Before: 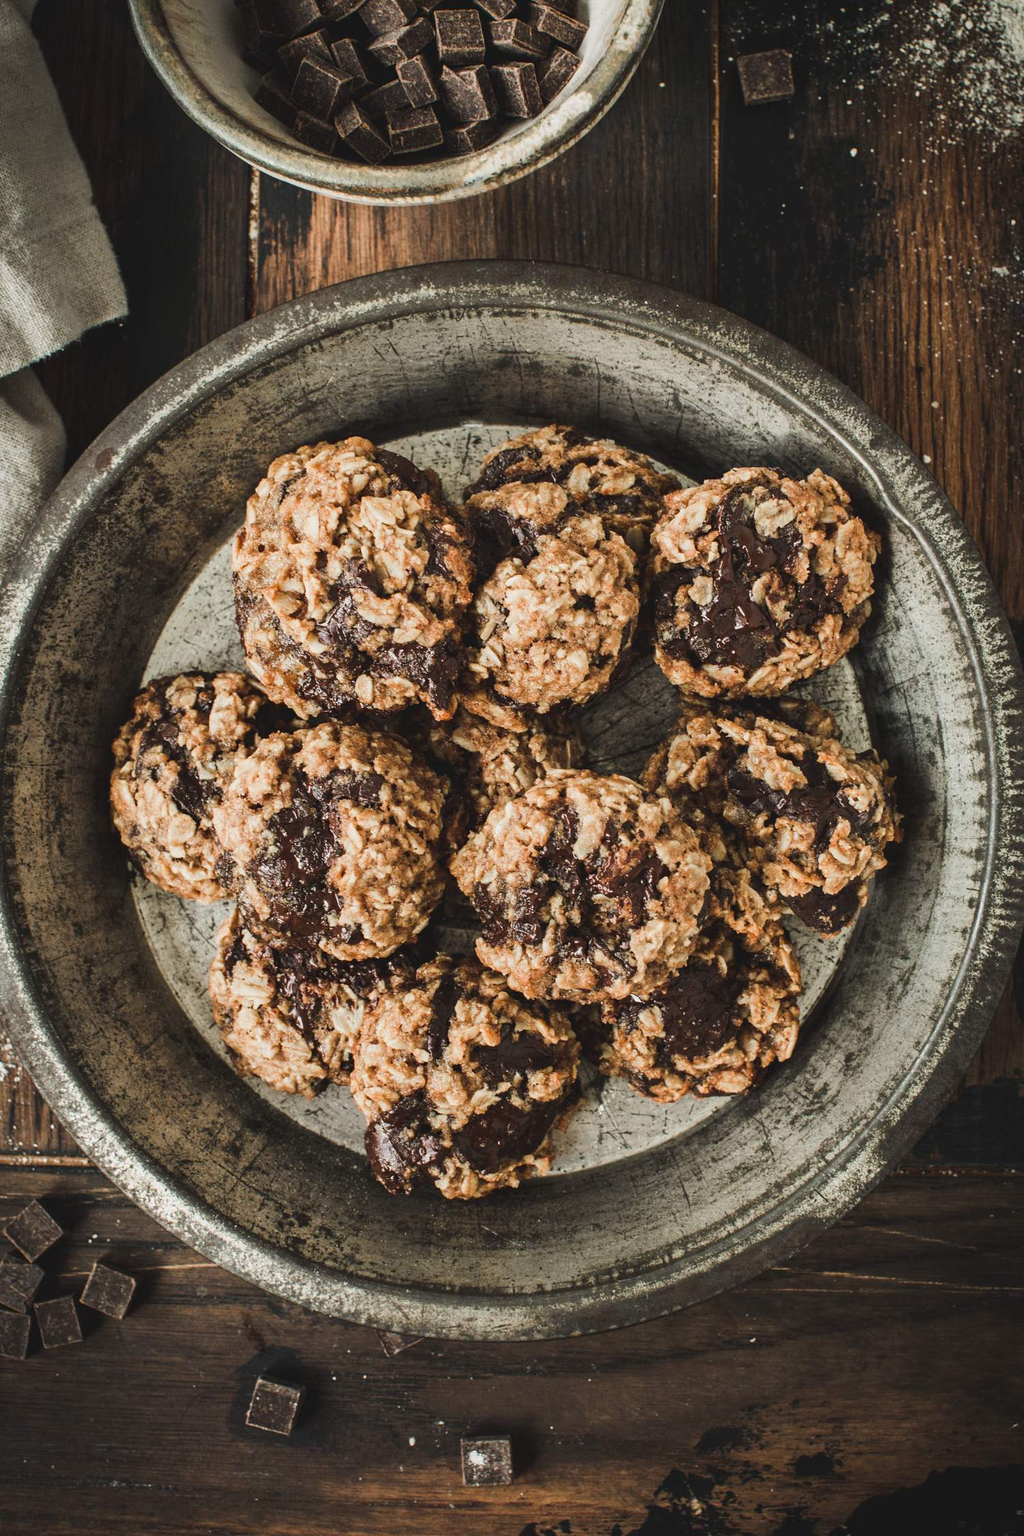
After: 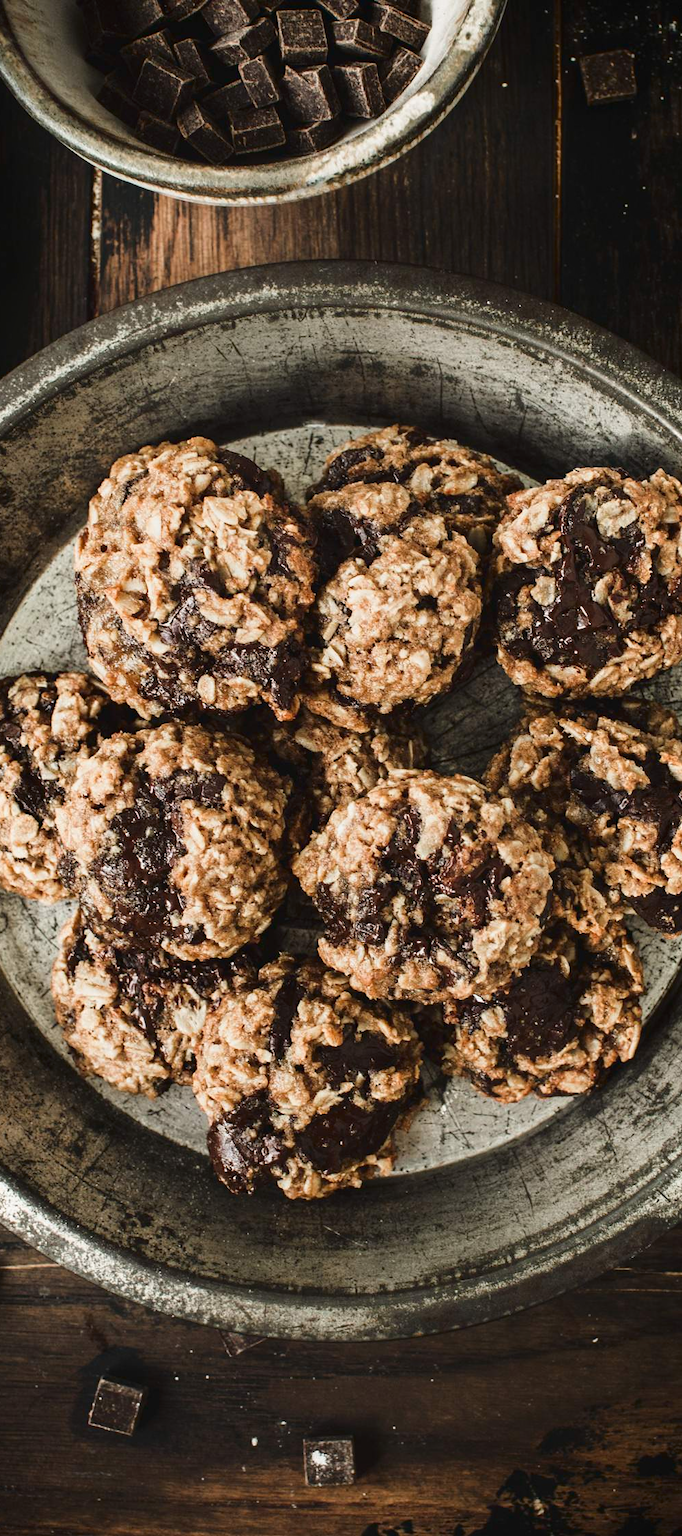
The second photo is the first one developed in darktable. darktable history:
crop and rotate: left 15.446%, right 17.836%
shadows and highlights: shadows -62.32, white point adjustment -5.22, highlights 61.59
